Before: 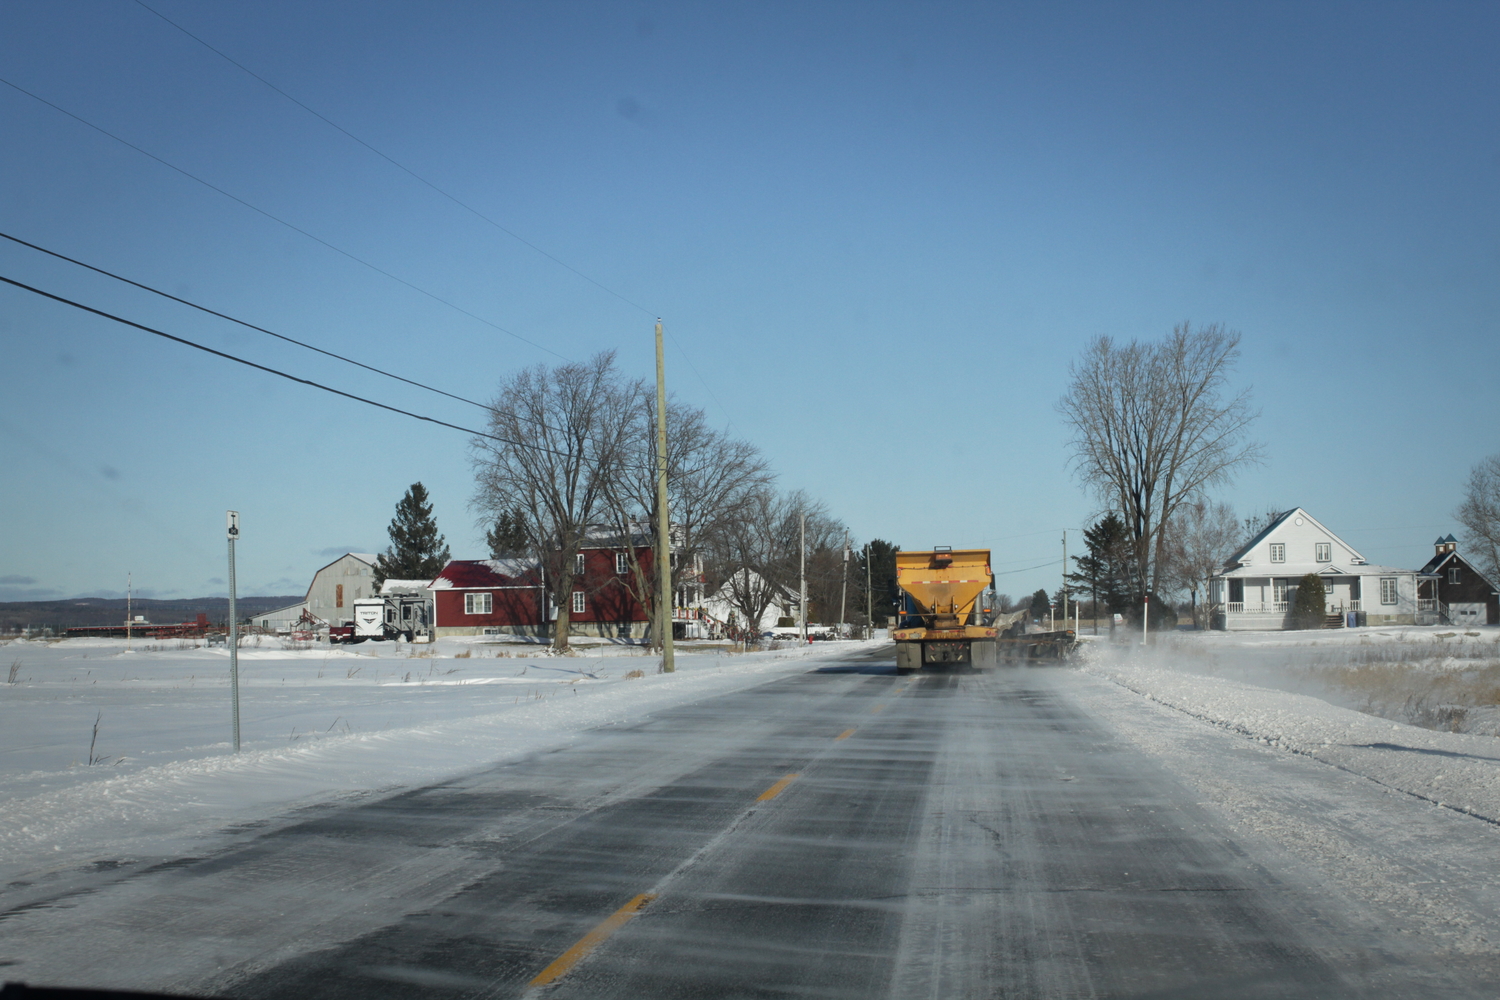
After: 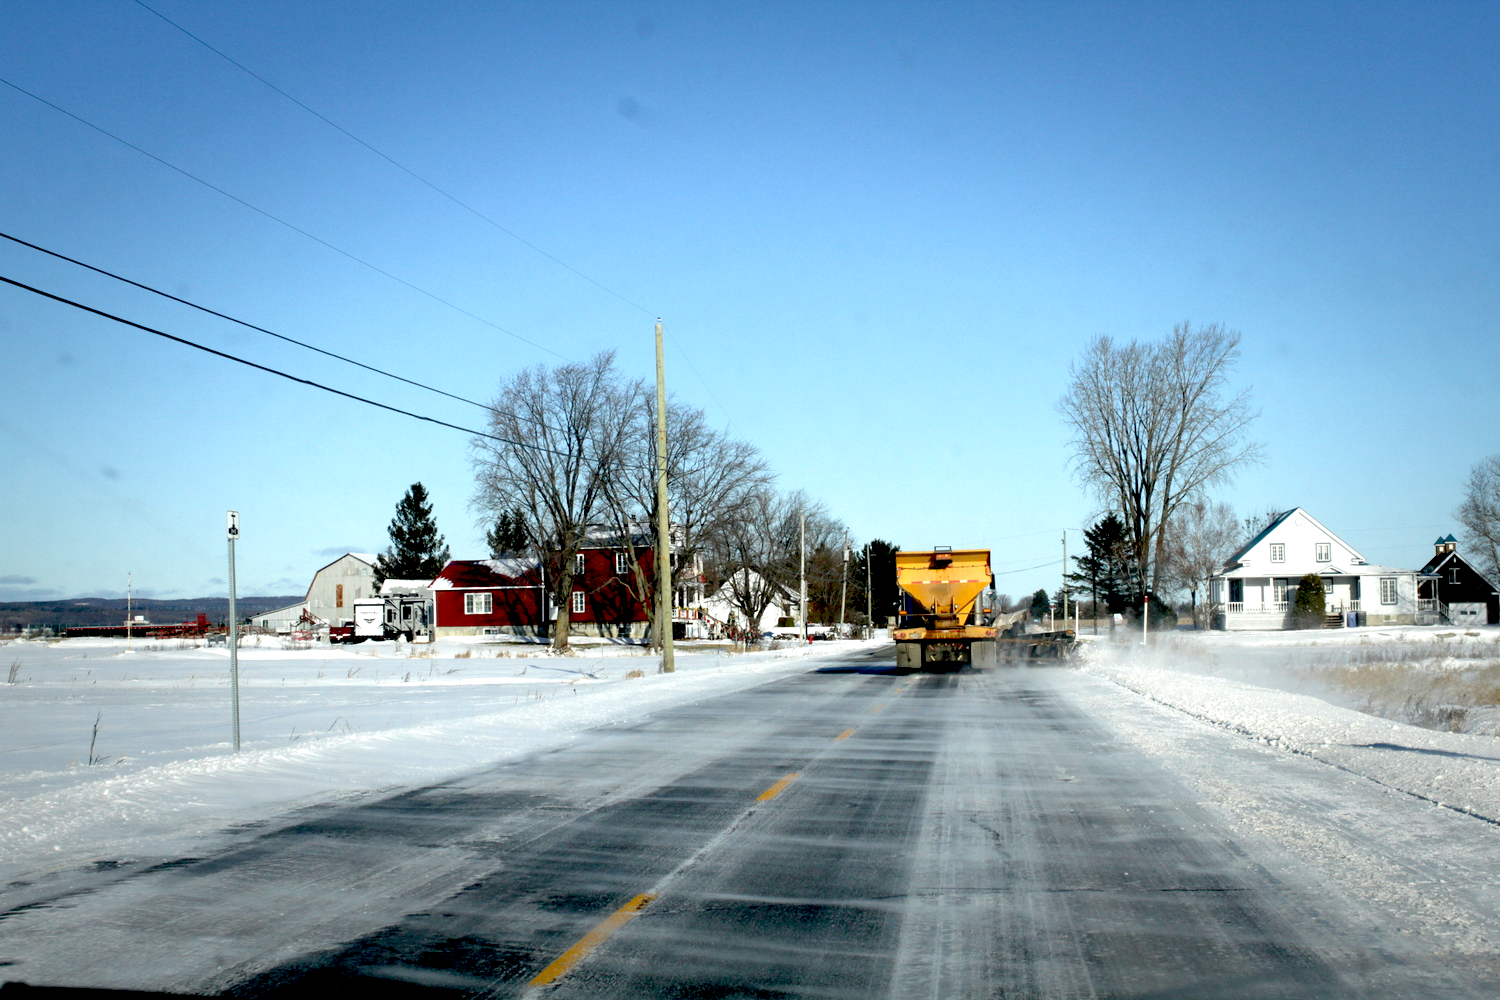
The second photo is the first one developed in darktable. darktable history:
exposure: black level correction 0.037, exposure 0.901 EV, compensate highlight preservation false
